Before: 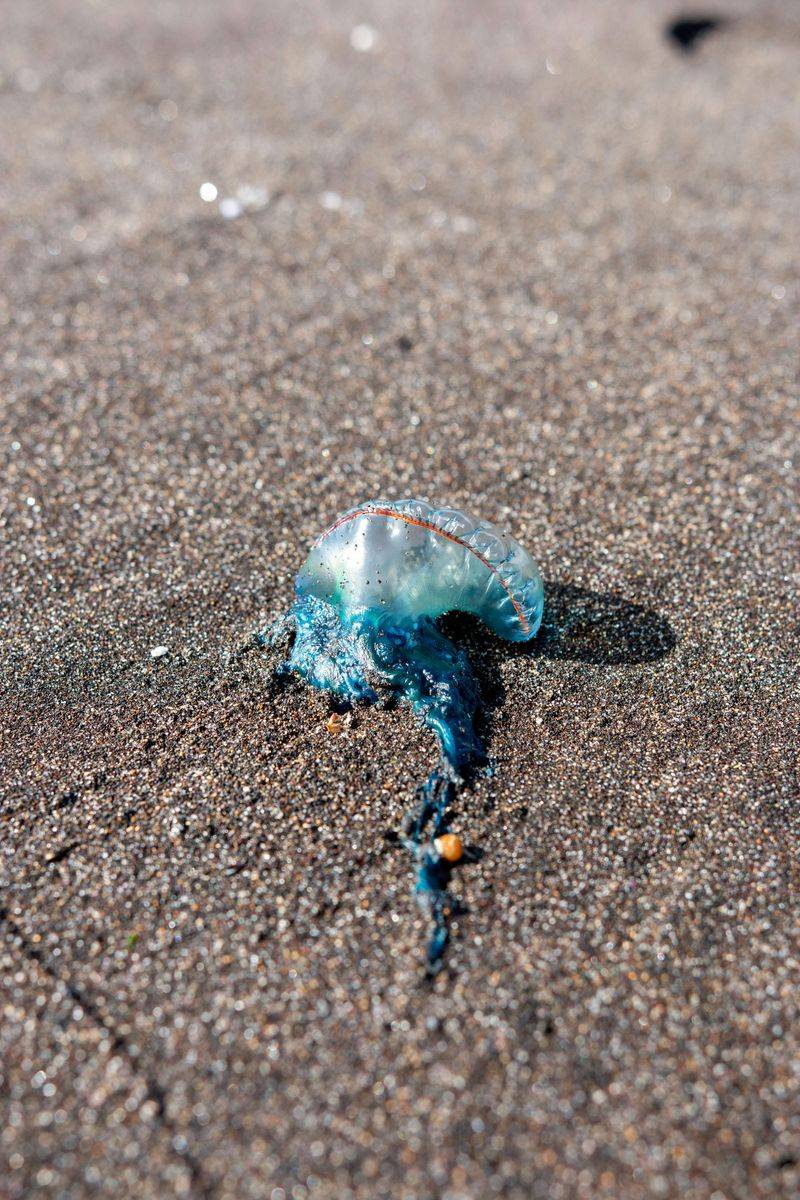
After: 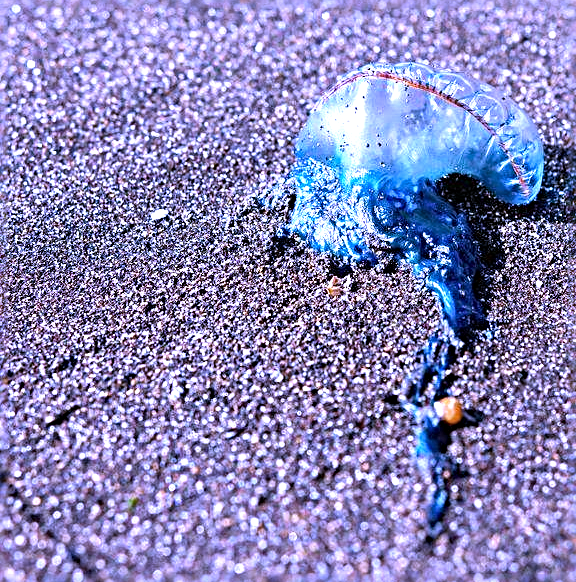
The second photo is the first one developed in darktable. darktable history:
crop: top 36.498%, right 27.964%, bottom 14.995%
exposure: exposure 0.496 EV, compensate highlight preservation false
sharpen: radius 3.025, amount 0.757
white balance: red 0.98, blue 1.61
